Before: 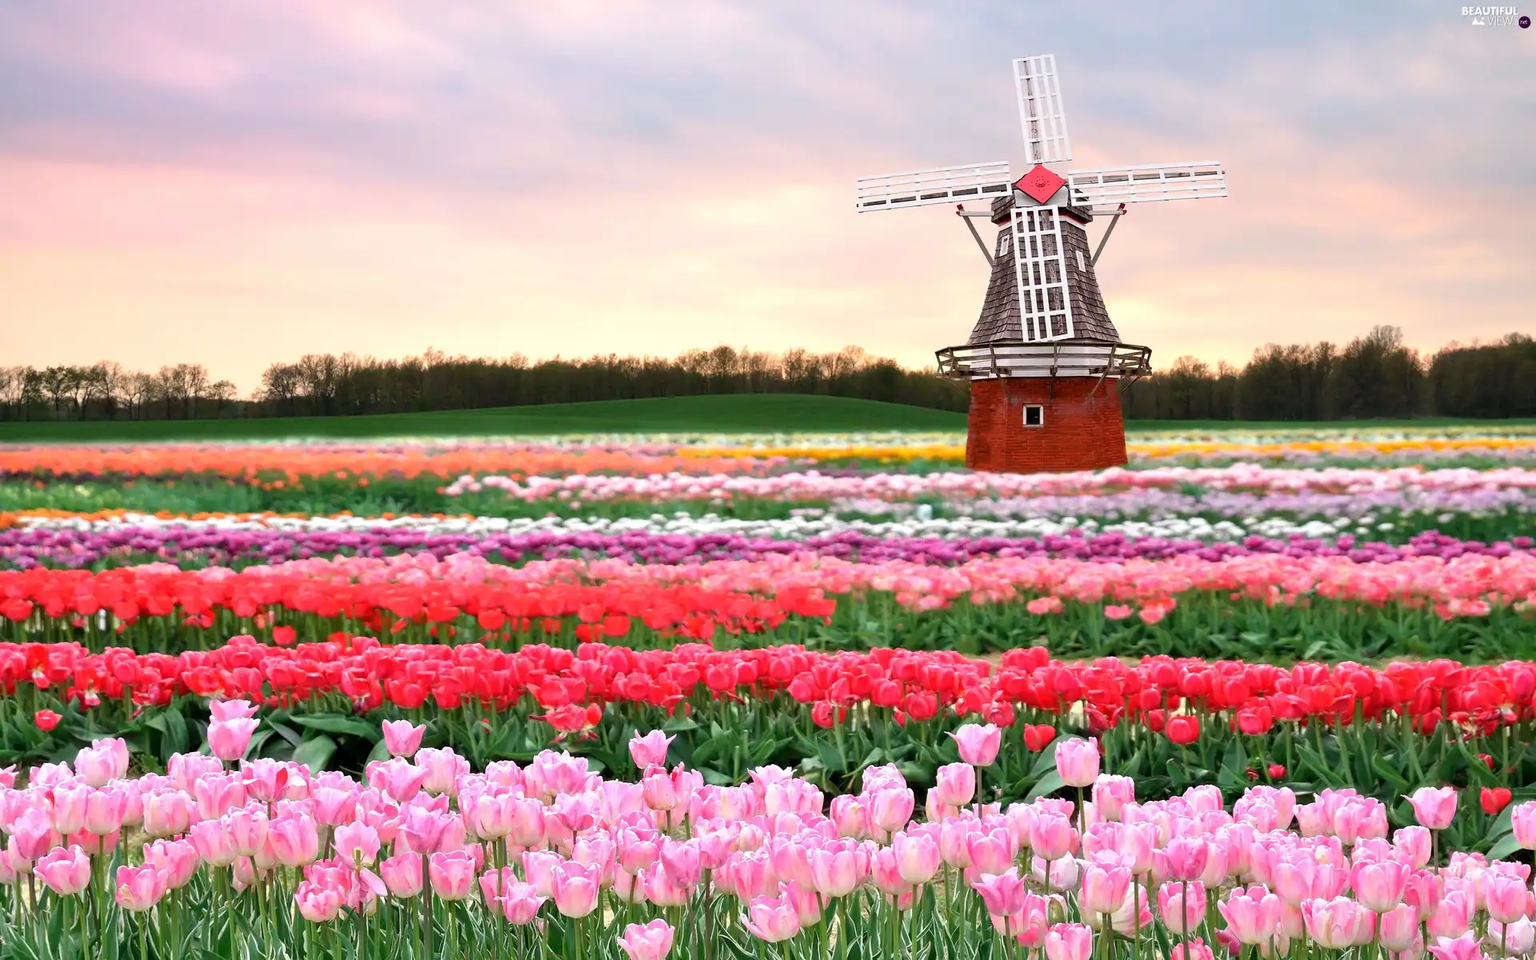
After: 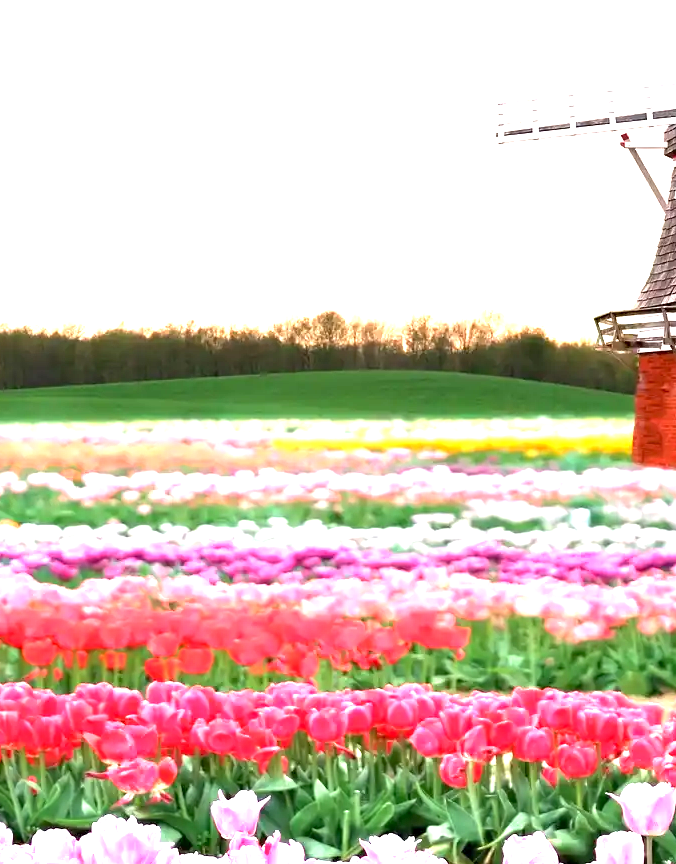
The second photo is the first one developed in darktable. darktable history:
exposure: black level correction 0.001, exposure 1.398 EV, compensate exposure bias true, compensate highlight preservation false
crop and rotate: left 29.967%, top 10.227%, right 34.808%, bottom 17.731%
